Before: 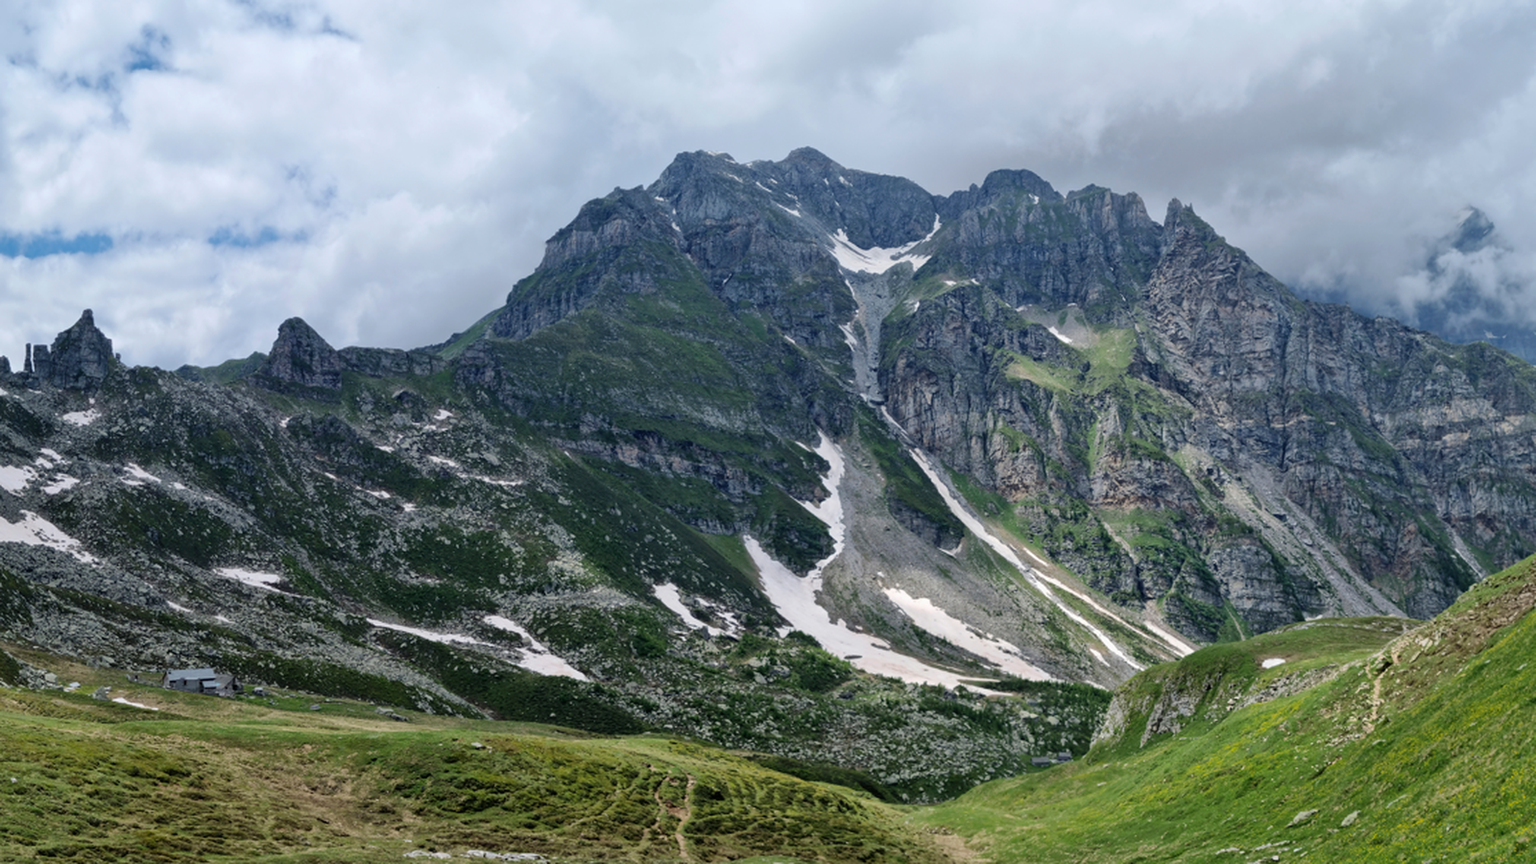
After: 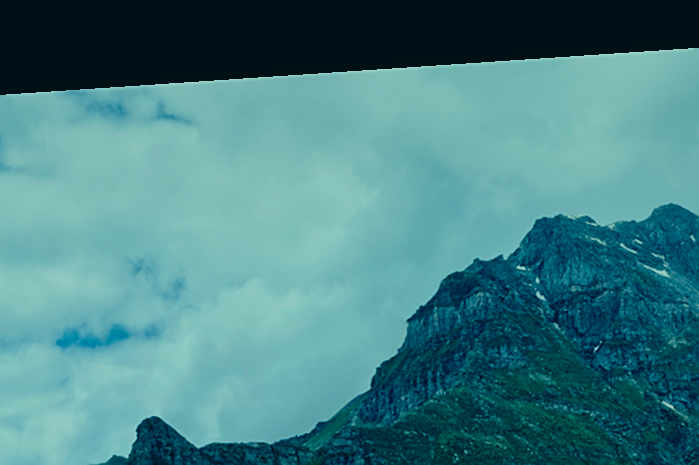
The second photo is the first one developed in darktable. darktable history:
filmic rgb: black relative exposure -7.15 EV, white relative exposure 5.36 EV, hardness 3.02, color science v6 (2022)
color correction: highlights a* -20.08, highlights b* 9.8, shadows a* -20.4, shadows b* -10.76
crop and rotate: left 10.817%, top 0.062%, right 47.194%, bottom 53.626%
rotate and perspective: rotation -4.2°, shear 0.006, automatic cropping off
local contrast: mode bilateral grid, contrast 100, coarseness 100, detail 165%, midtone range 0.2
sharpen: on, module defaults
graduated density: rotation 5.63°, offset 76.9
